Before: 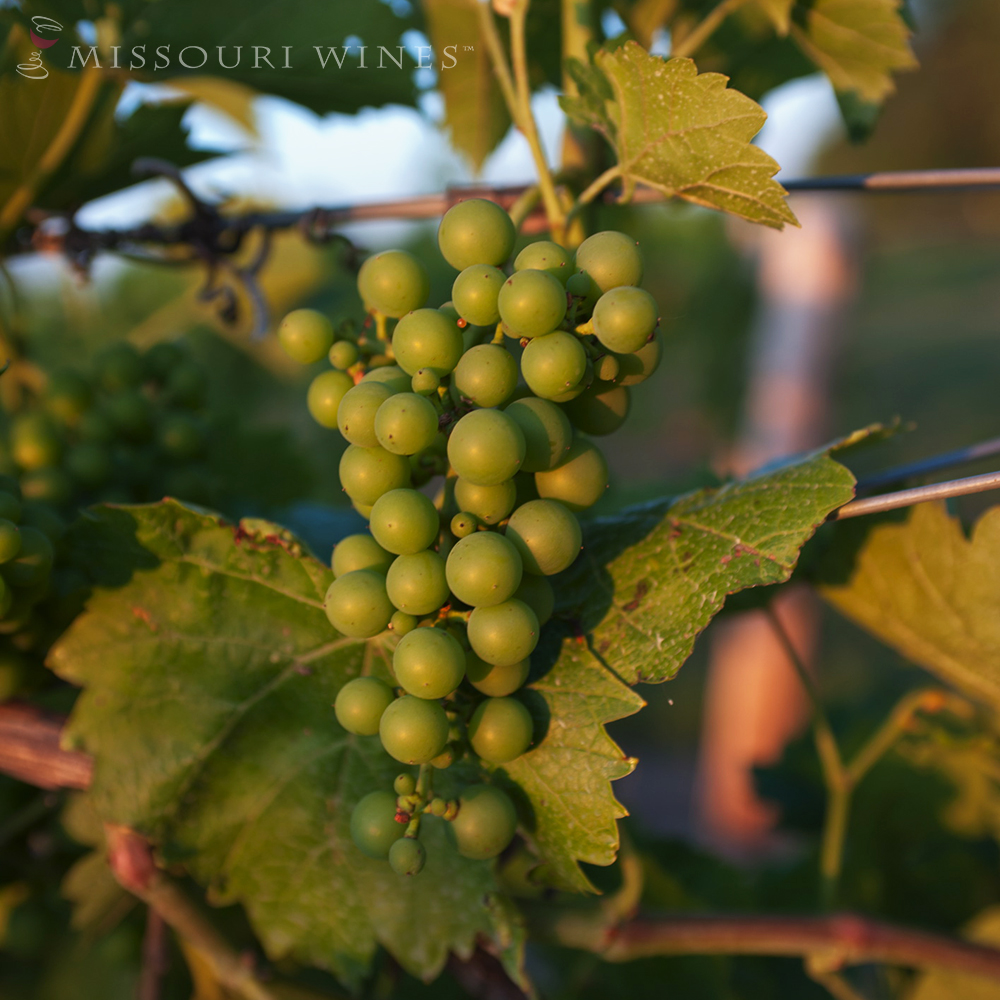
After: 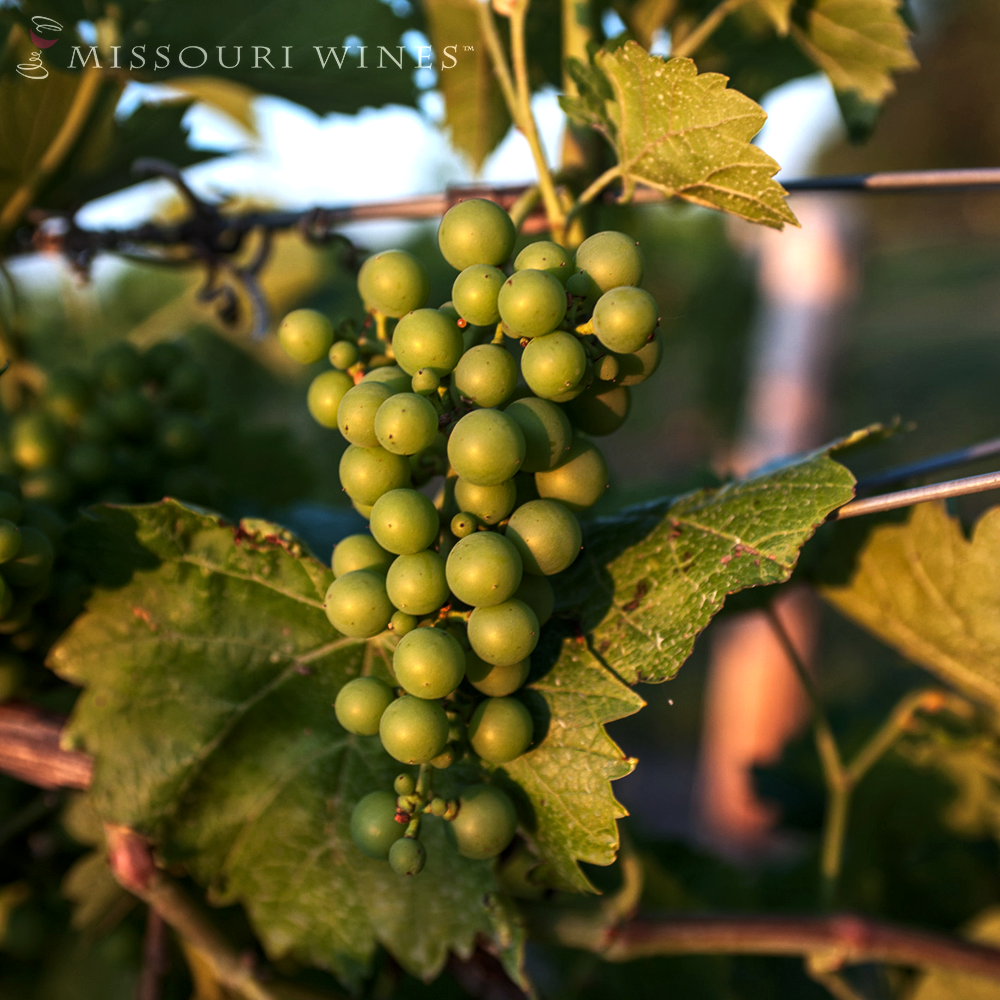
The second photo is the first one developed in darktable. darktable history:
local contrast: on, module defaults
tone equalizer: -8 EV -0.764 EV, -7 EV -0.672 EV, -6 EV -0.619 EV, -5 EV -0.393 EV, -3 EV 0.385 EV, -2 EV 0.6 EV, -1 EV 0.678 EV, +0 EV 0.778 EV, edges refinement/feathering 500, mask exposure compensation -1.57 EV, preserve details no
